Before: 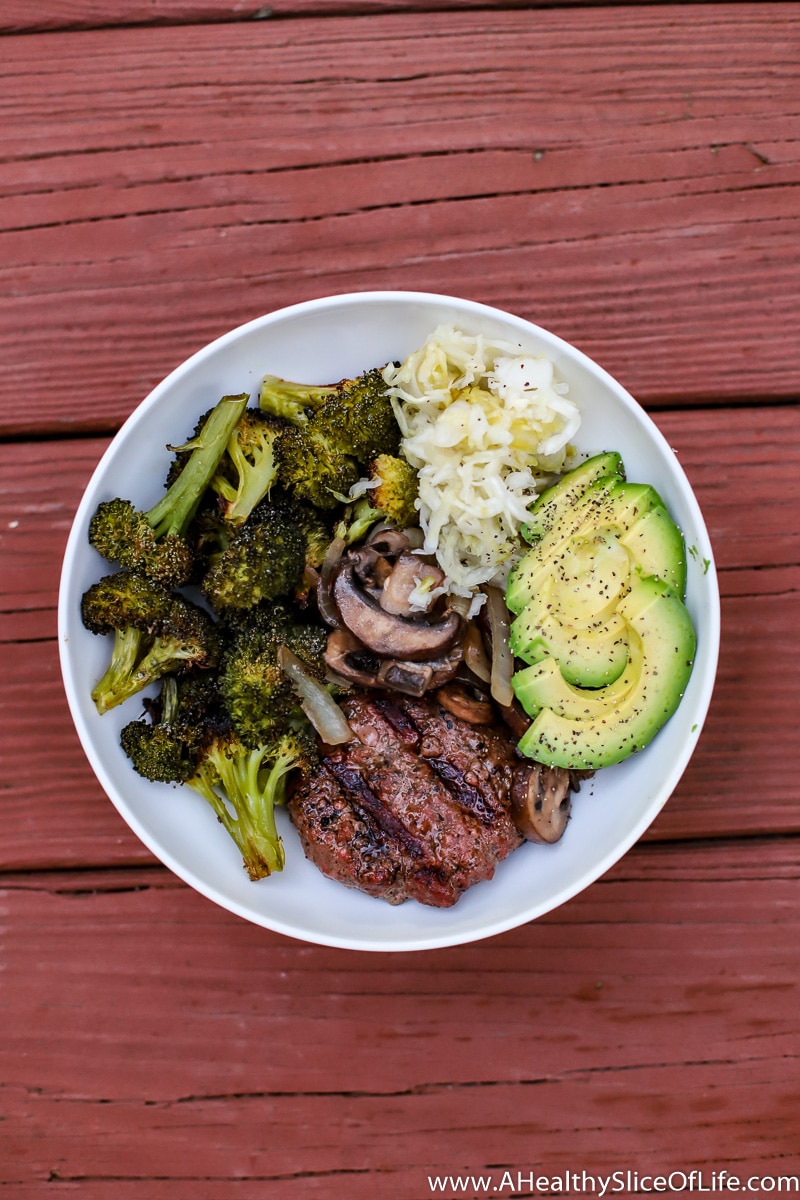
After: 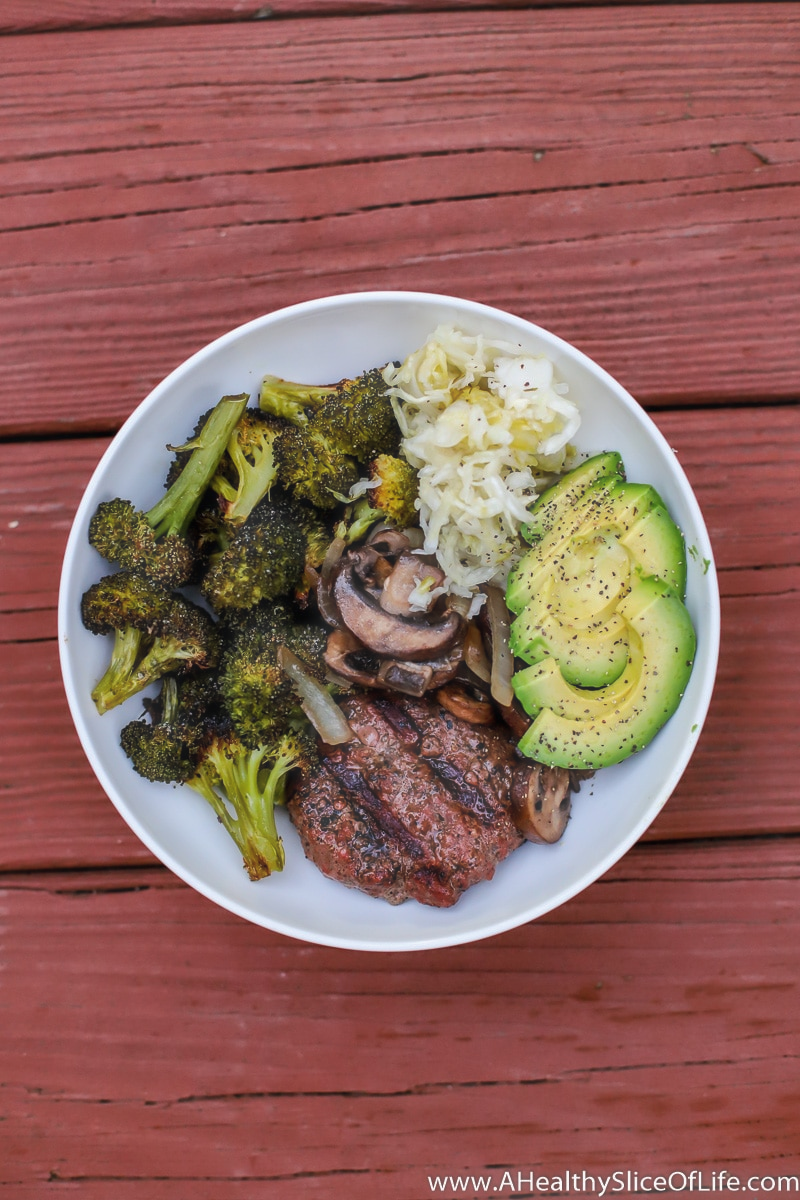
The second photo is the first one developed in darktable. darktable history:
haze removal: strength -0.09, adaptive false
shadows and highlights: on, module defaults
